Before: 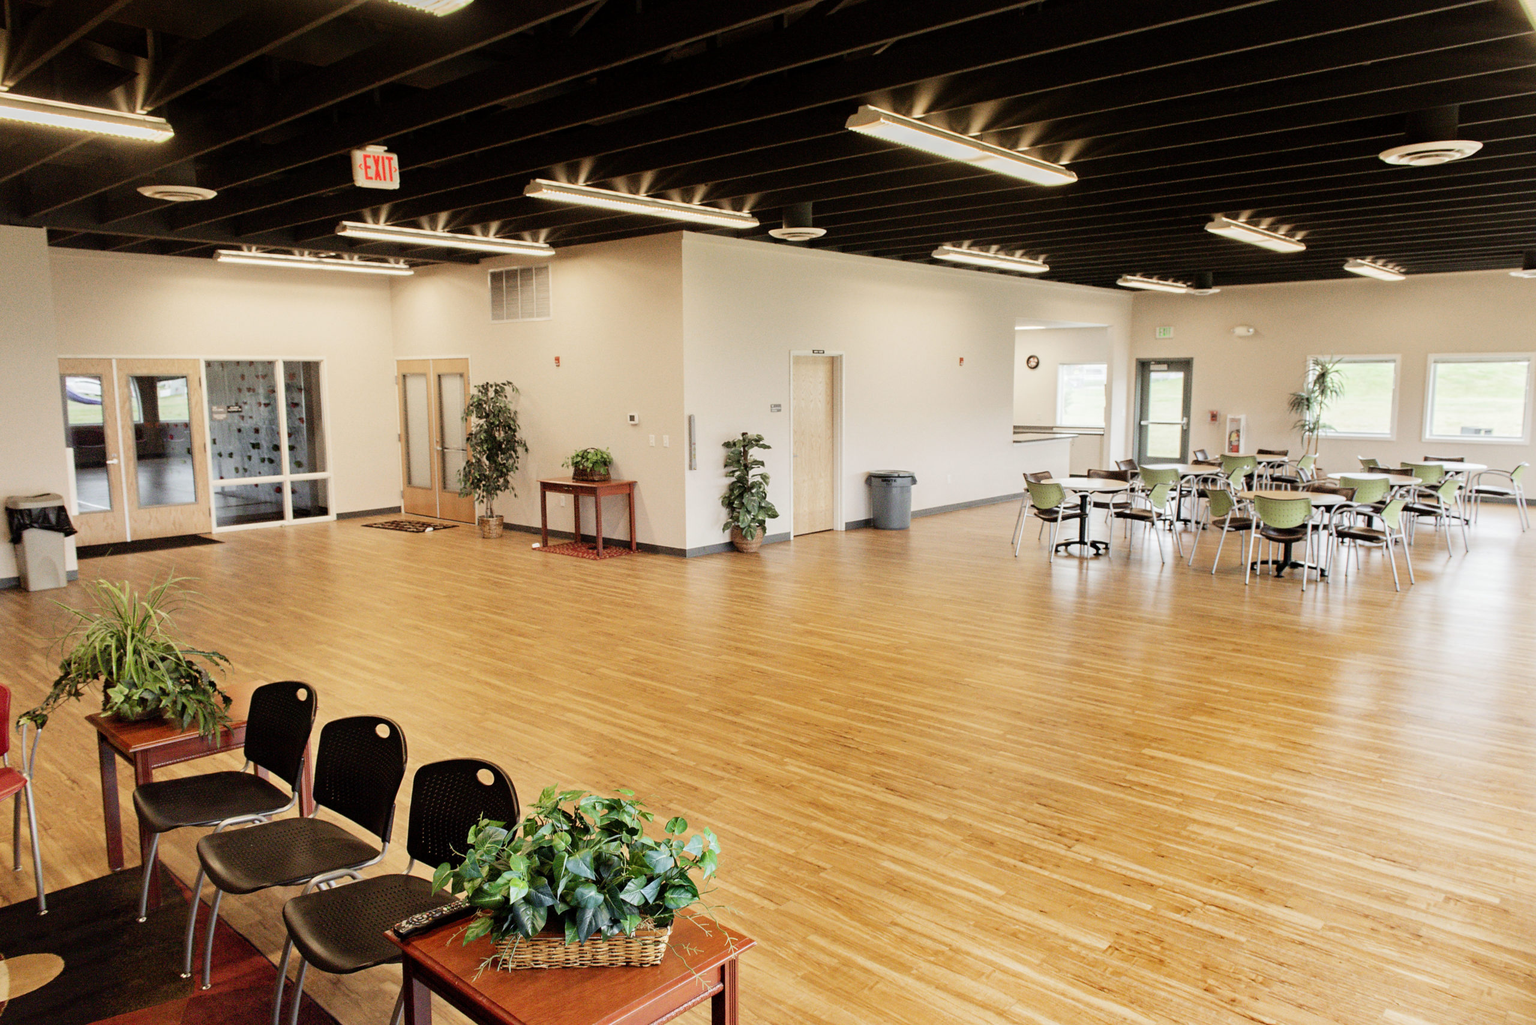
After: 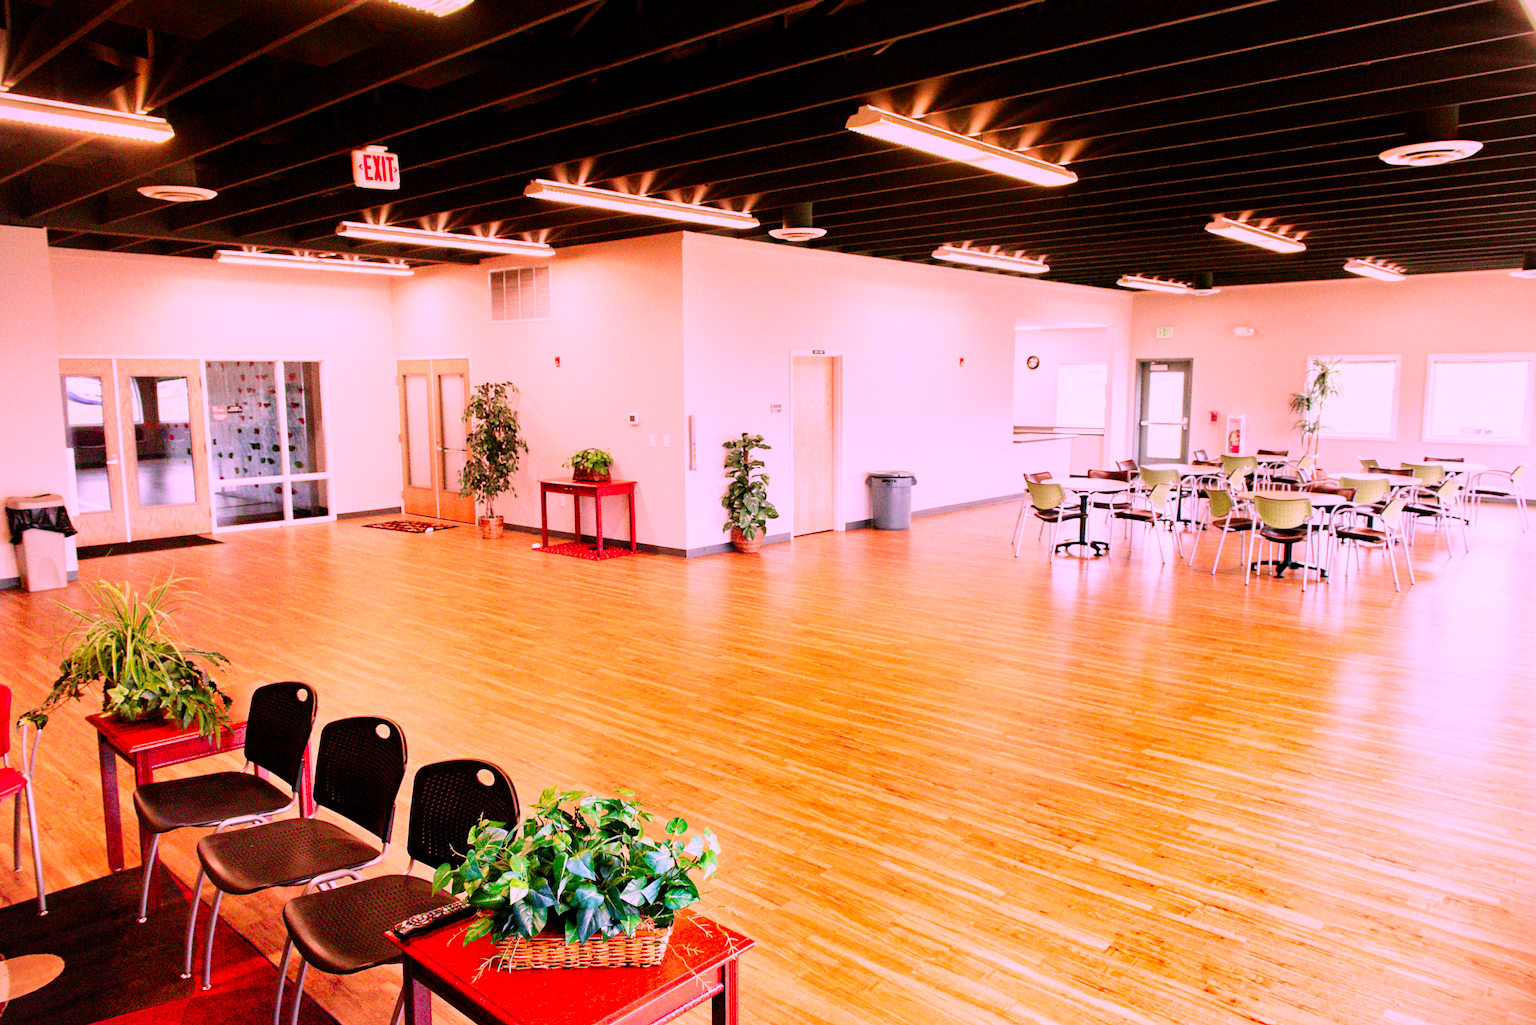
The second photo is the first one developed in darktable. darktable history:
vignetting: fall-off start 100.68%, brightness -0.678
color correction: highlights a* 18.93, highlights b* -11.38, saturation 1.68
base curve: curves: ch0 [(0, 0) (0.204, 0.334) (0.55, 0.733) (1, 1)], preserve colors none
